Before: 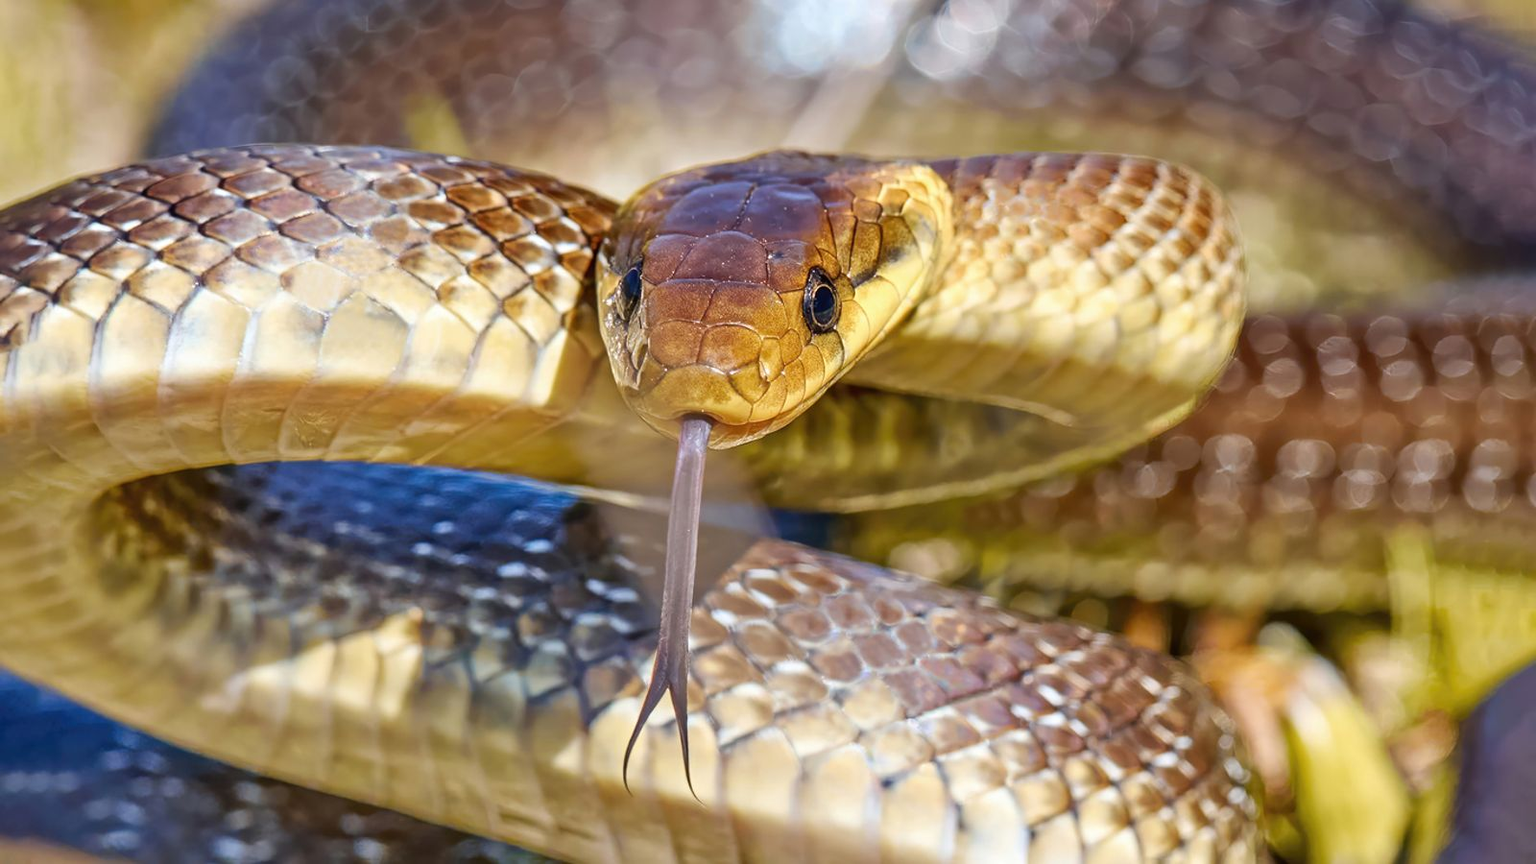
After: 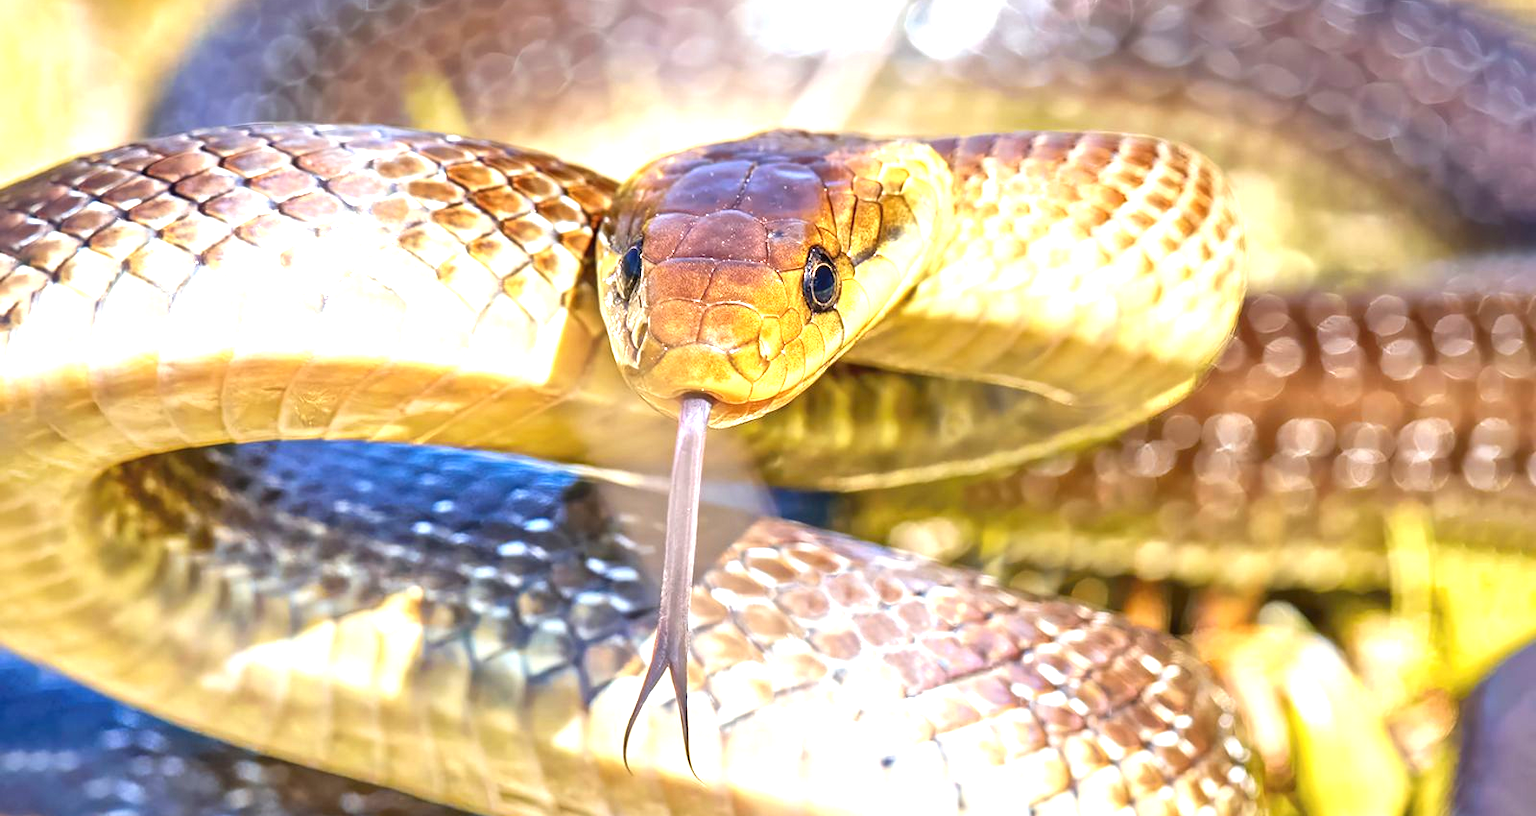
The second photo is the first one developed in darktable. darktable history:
crop and rotate: top 2.479%, bottom 3.018%
exposure: black level correction 0, exposure 1.3 EV, compensate exposure bias true, compensate highlight preservation false
